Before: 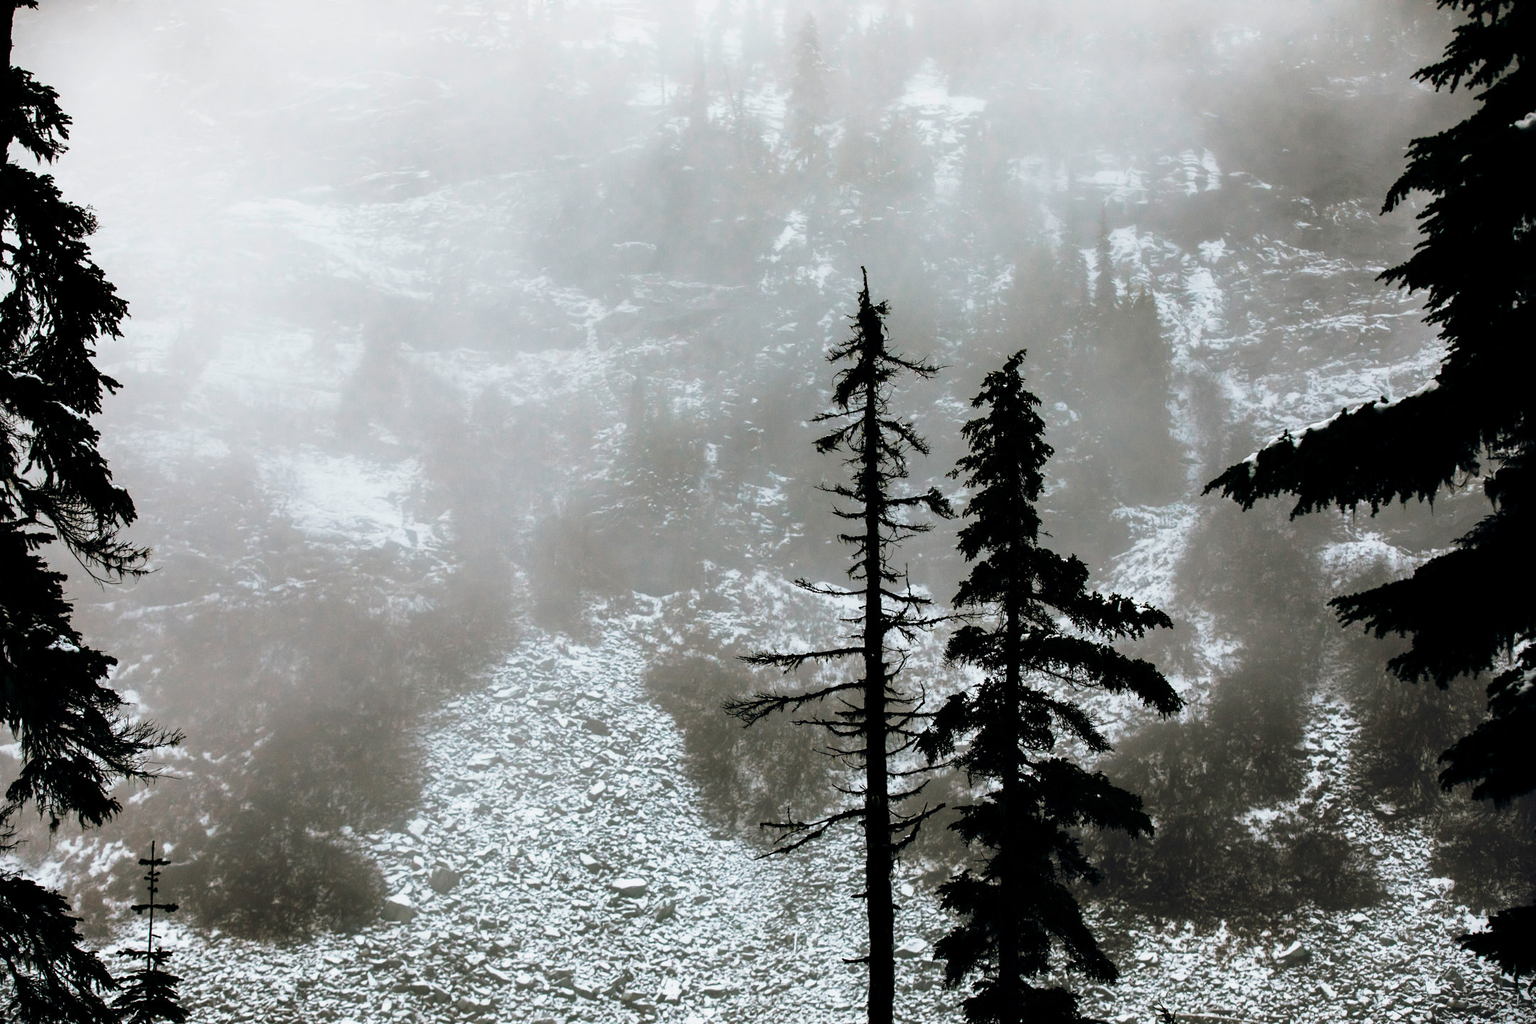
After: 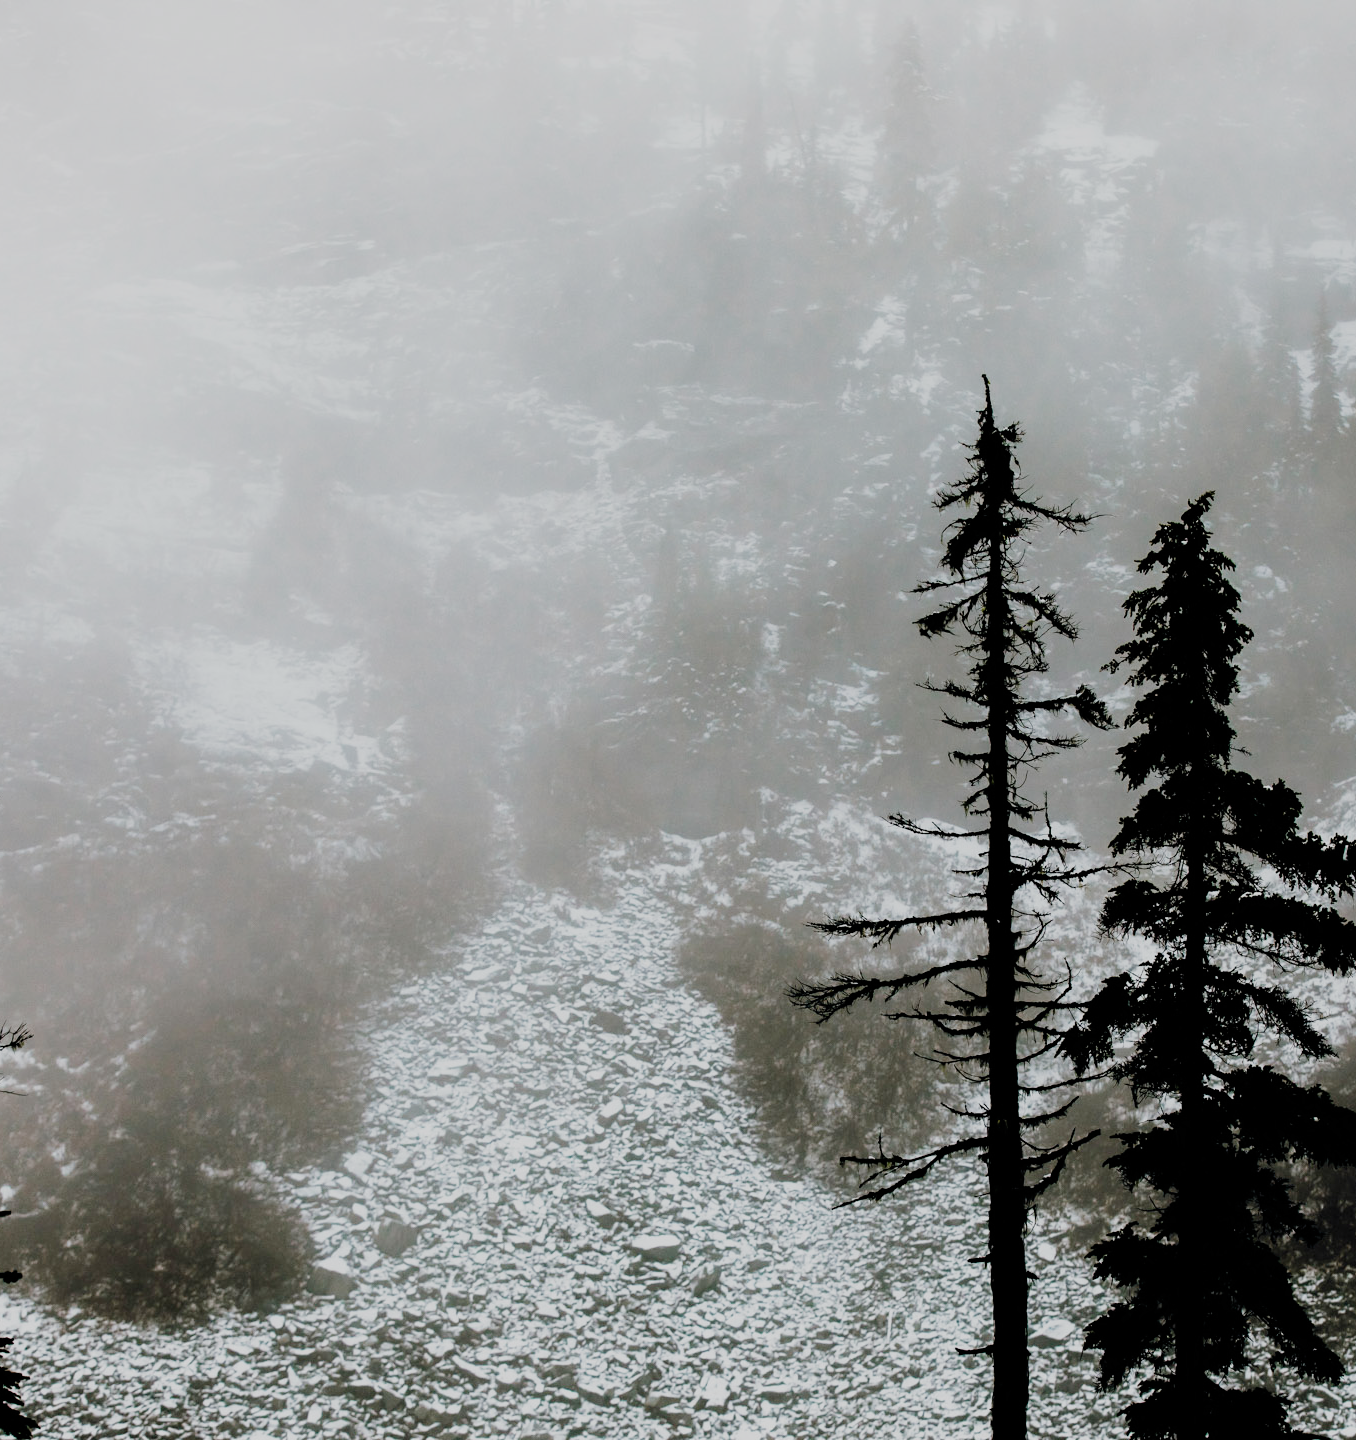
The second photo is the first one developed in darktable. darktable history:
exposure: exposure 0.085 EV, compensate highlight preservation false
filmic rgb: black relative exposure -7.65 EV, white relative exposure 4.56 EV, hardness 3.61, add noise in highlights 0.002, preserve chrominance no, color science v3 (2019), use custom middle-gray values true, contrast in highlights soft
crop: left 10.627%, right 26.58%
